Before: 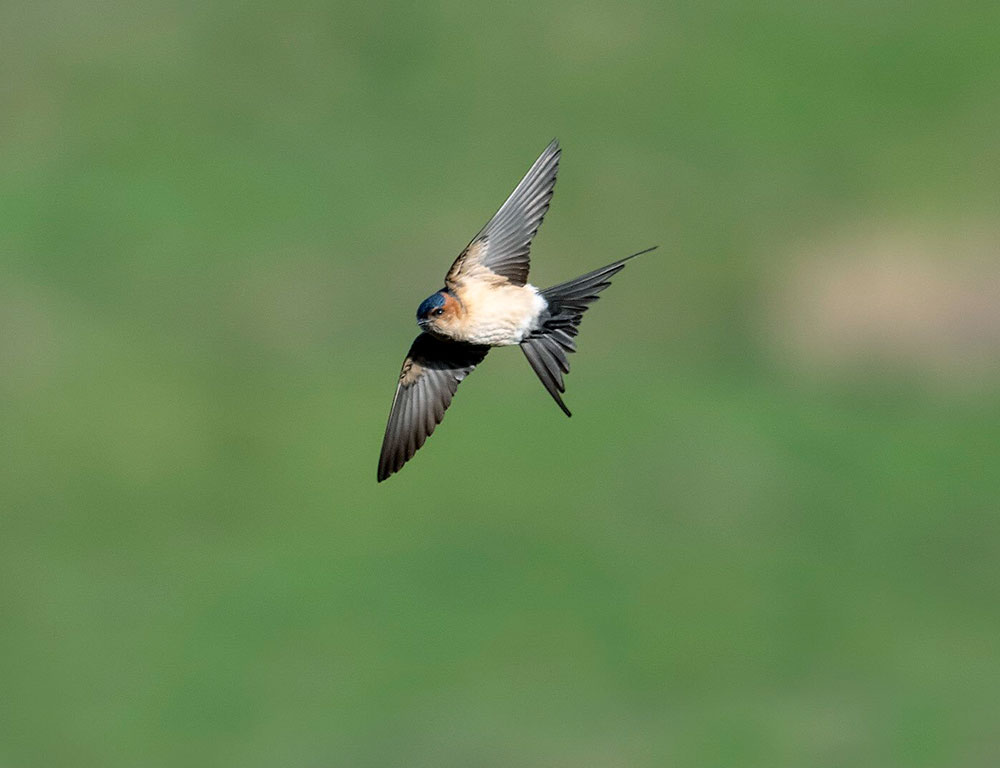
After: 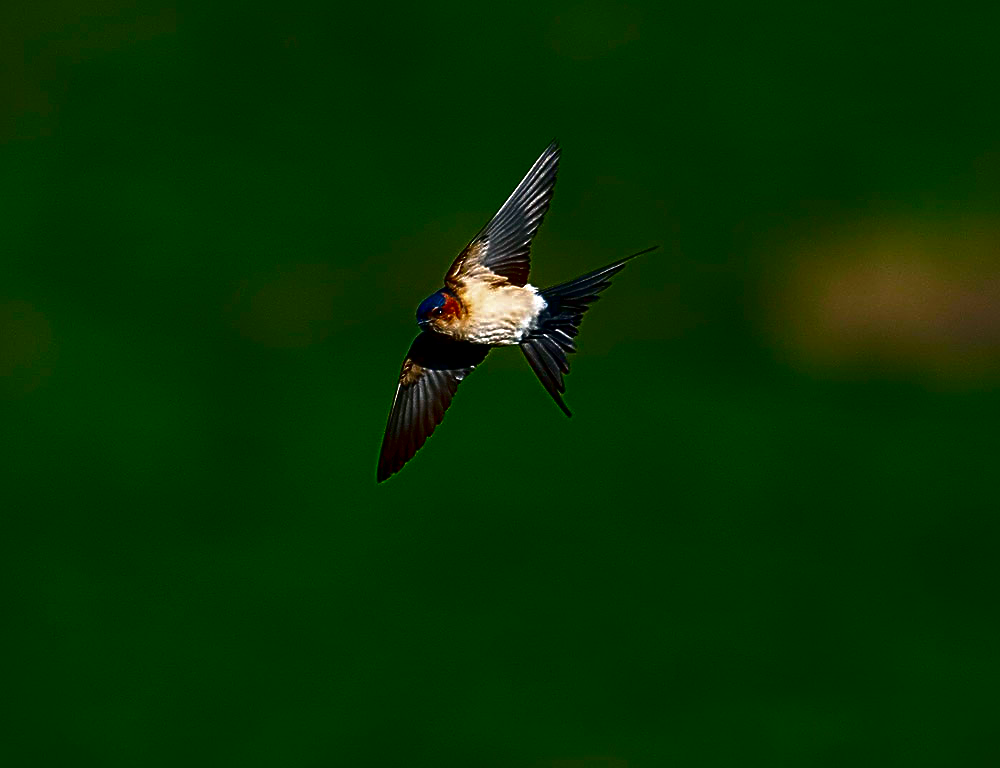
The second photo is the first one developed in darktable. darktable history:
tone equalizer: -8 EV -0.584 EV, edges refinement/feathering 500, mask exposure compensation -1.57 EV, preserve details no
sharpen: radius 2.823, amount 0.721
contrast brightness saturation: brightness -0.993, saturation 0.991
